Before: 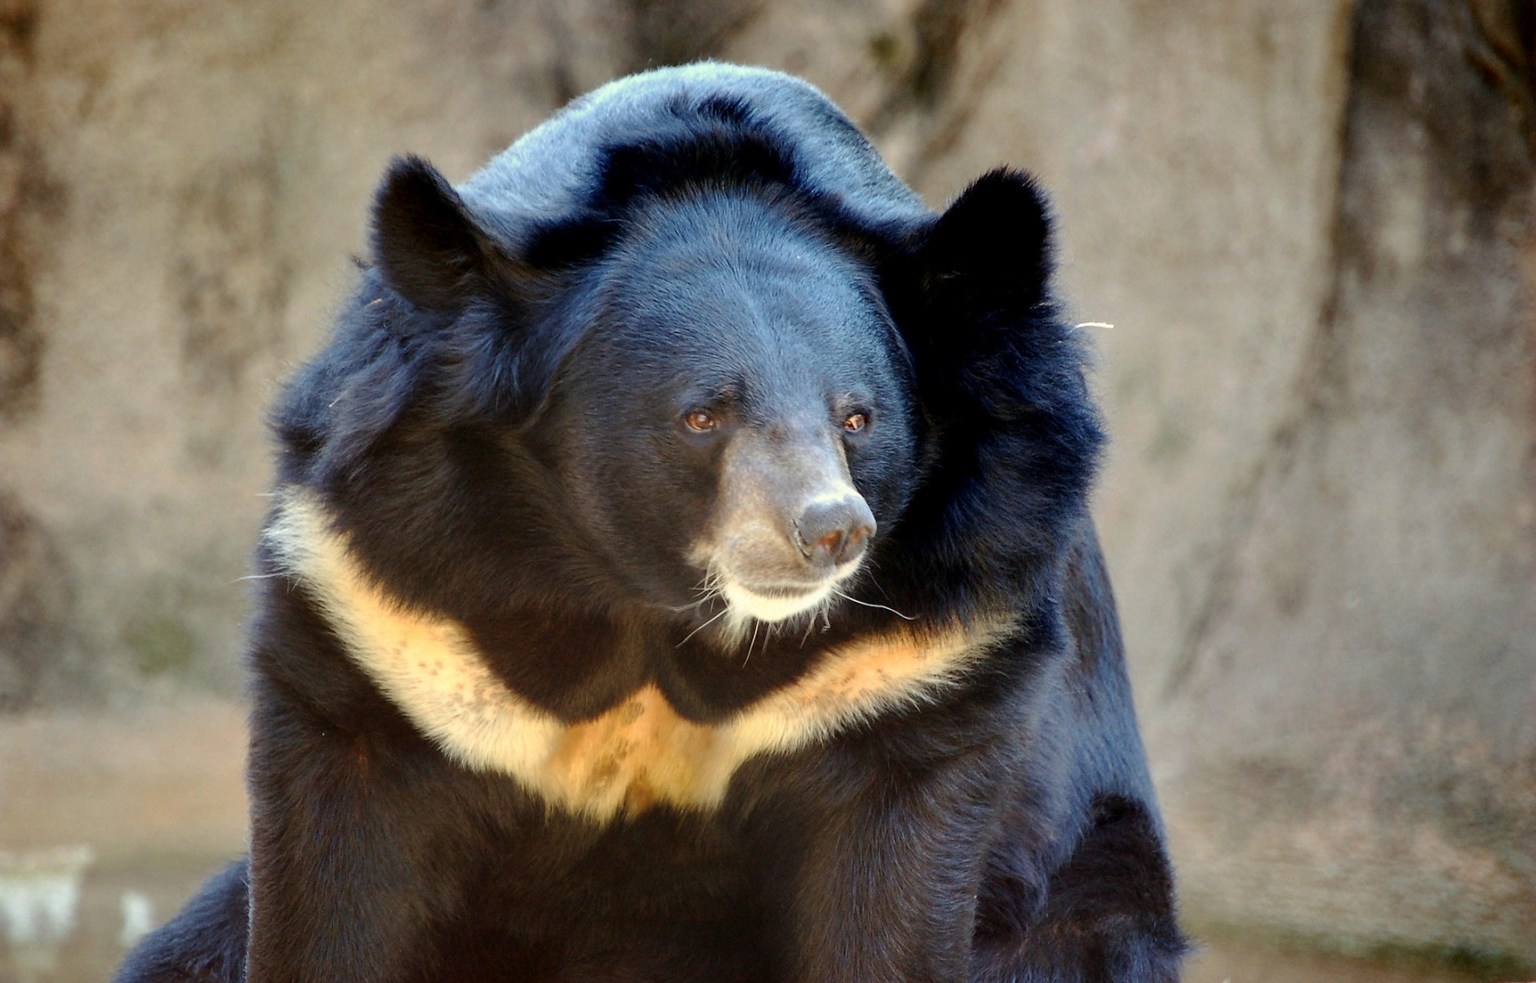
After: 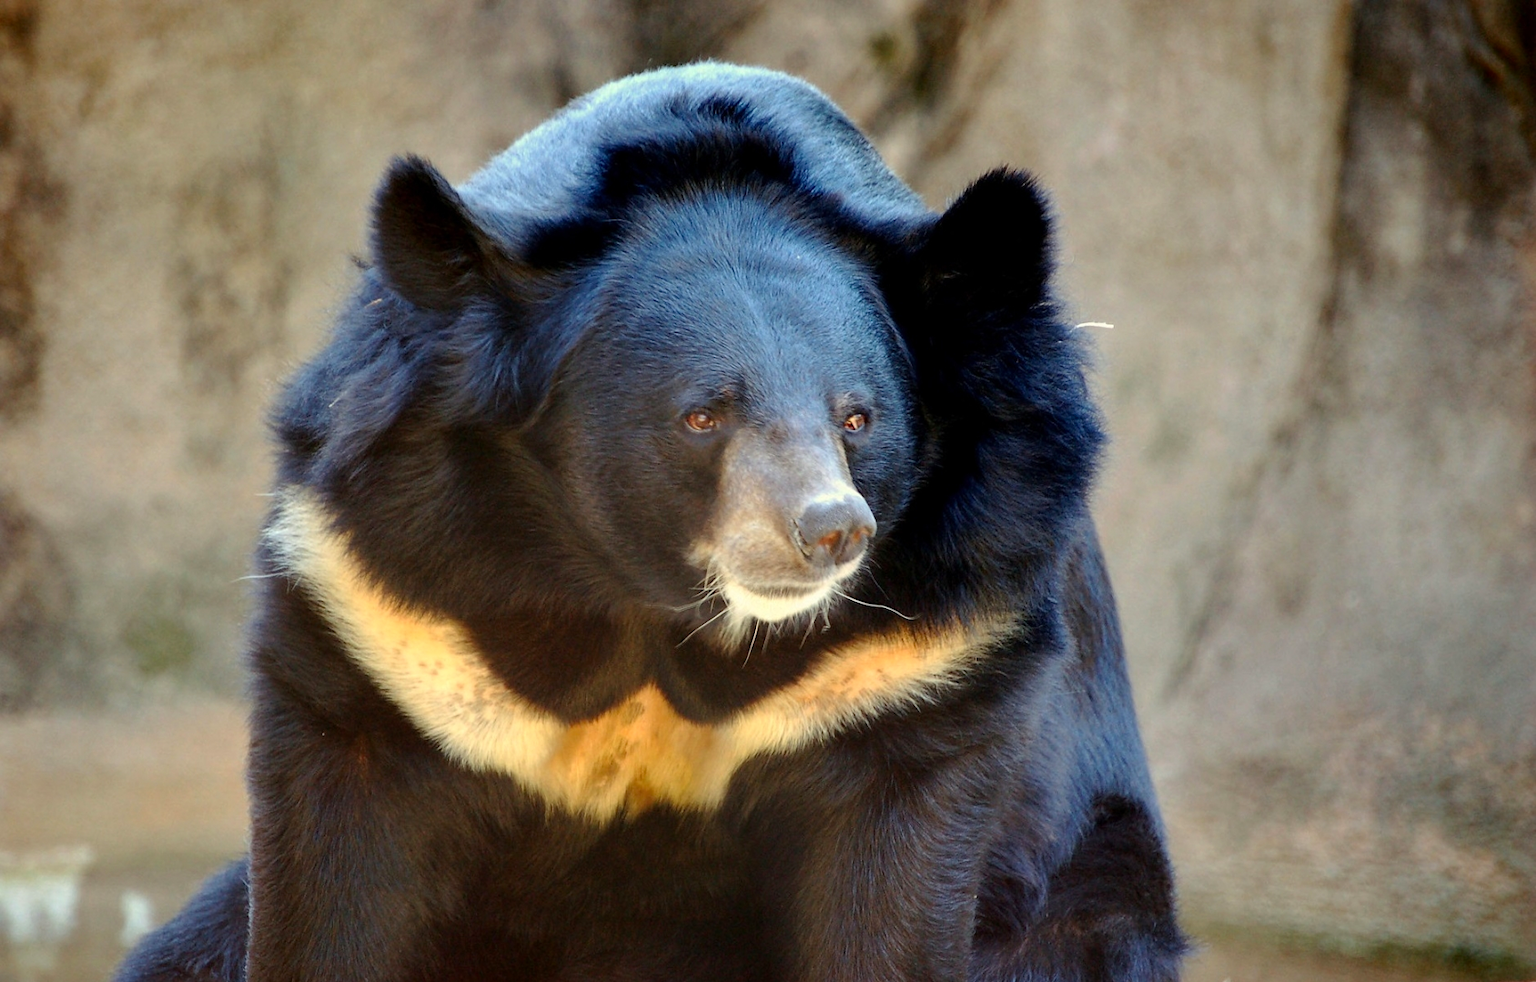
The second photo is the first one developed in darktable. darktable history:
color correction: highlights b* 0.02, saturation 1.15
